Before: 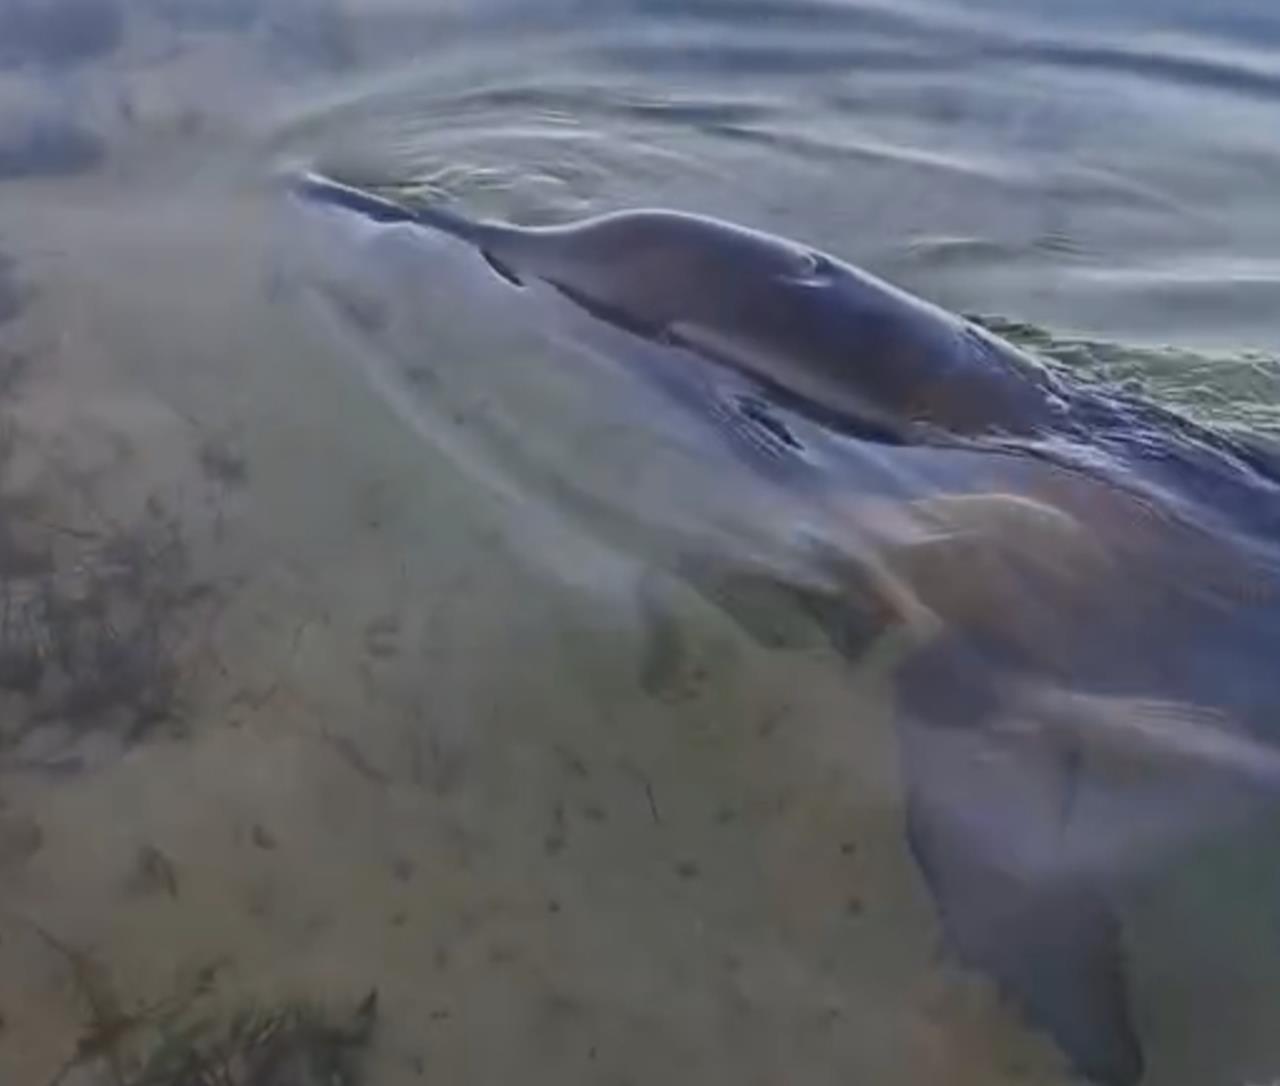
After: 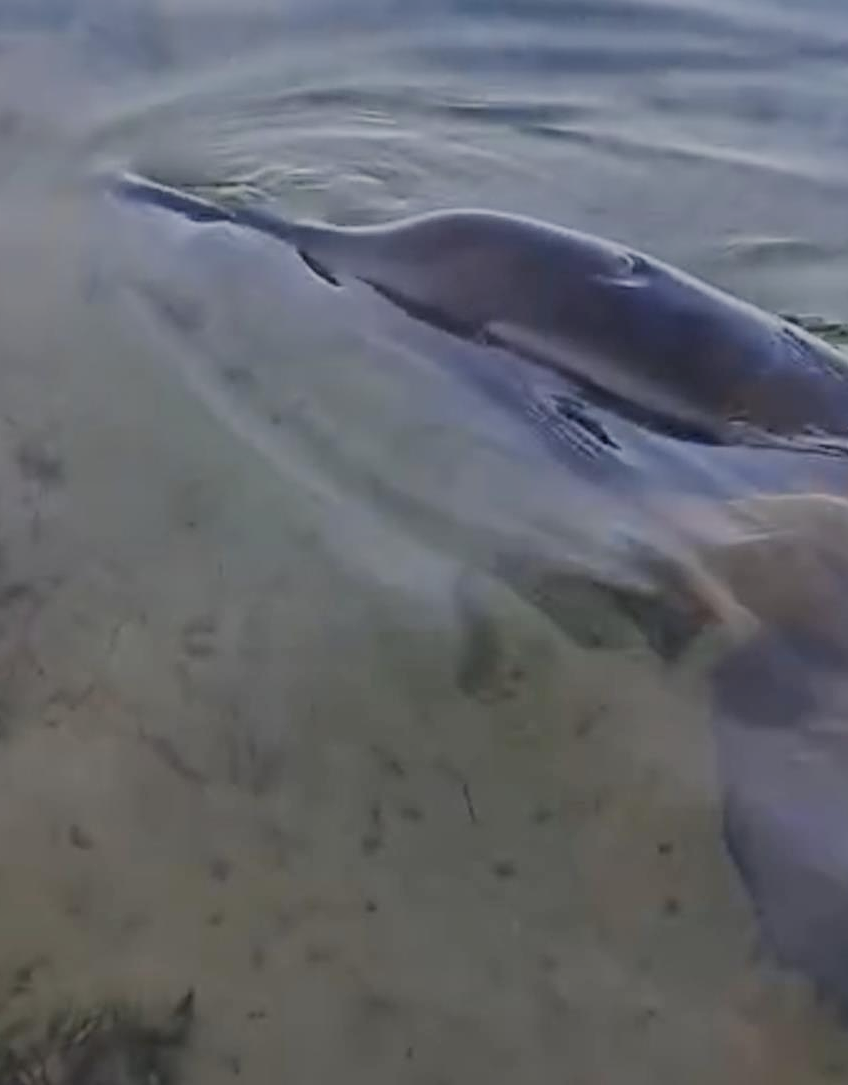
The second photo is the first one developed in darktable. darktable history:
crop and rotate: left 14.322%, right 19.399%
filmic rgb: black relative exposure -7.1 EV, white relative exposure 5.35 EV, hardness 3.02
sharpen: on, module defaults
shadows and highlights: shadows 43.04, highlights 8.29
